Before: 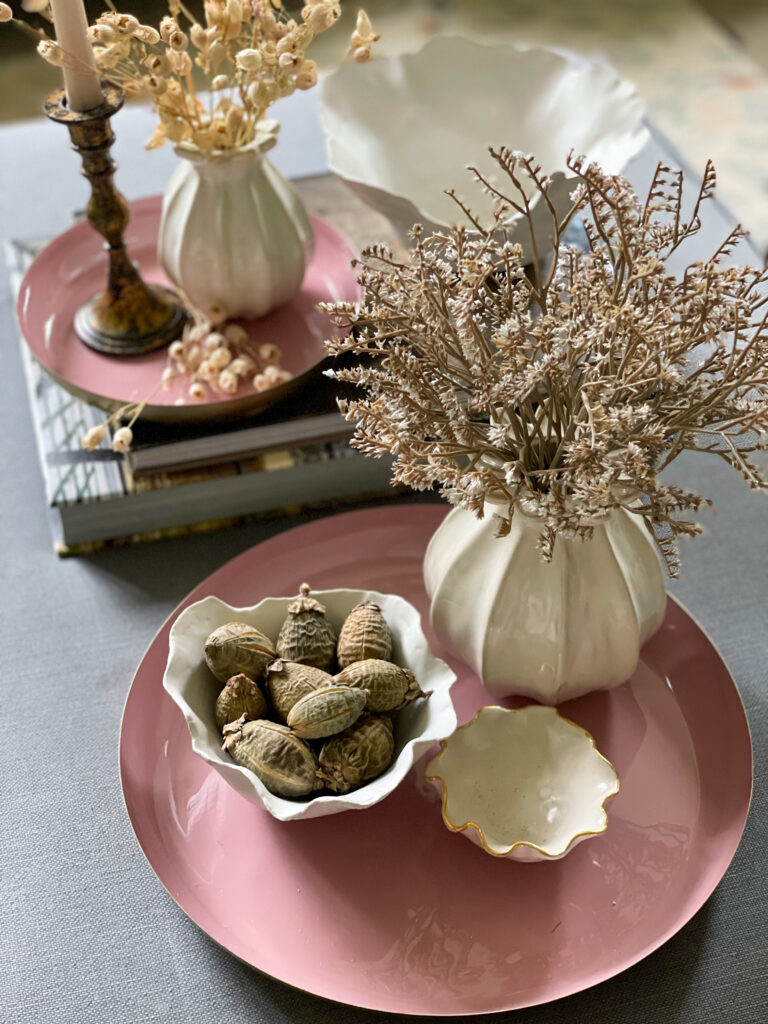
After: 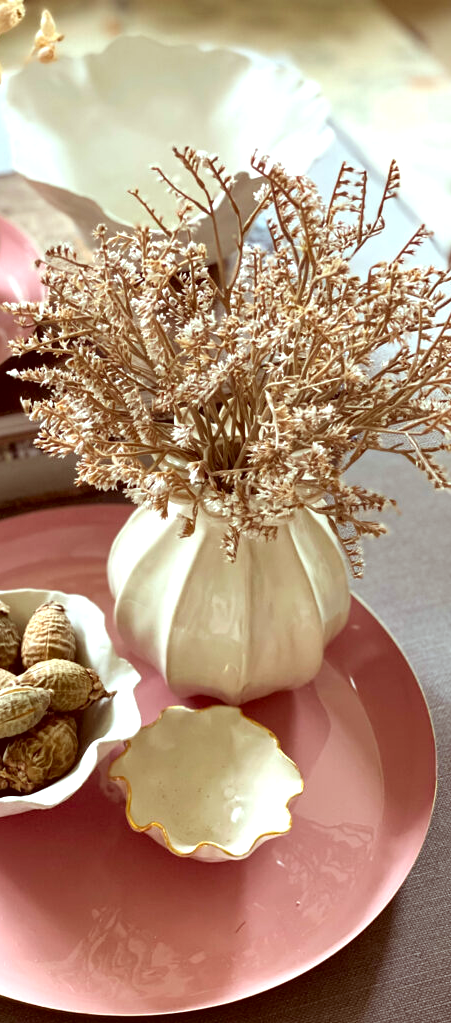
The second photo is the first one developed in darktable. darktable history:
exposure: black level correction 0, exposure 0.698 EV, compensate highlight preservation false
color correction: highlights a* -7.14, highlights b* -0.189, shadows a* 20.1, shadows b* 11.22
crop: left 41.159%
